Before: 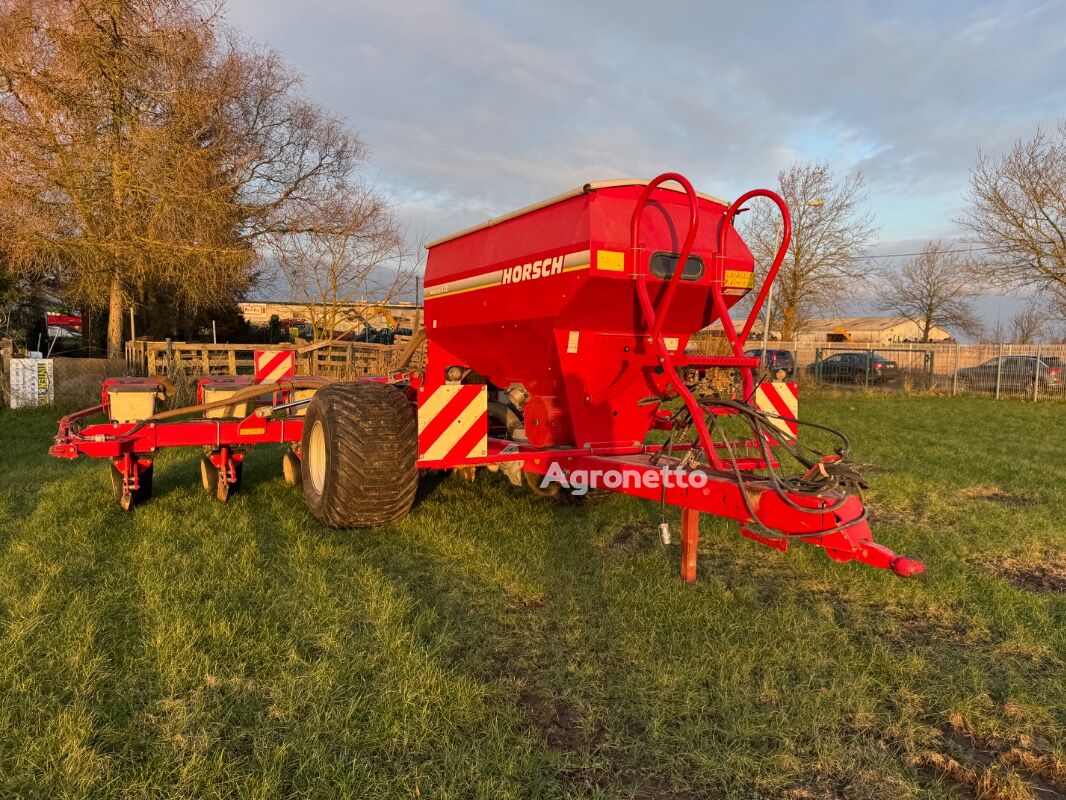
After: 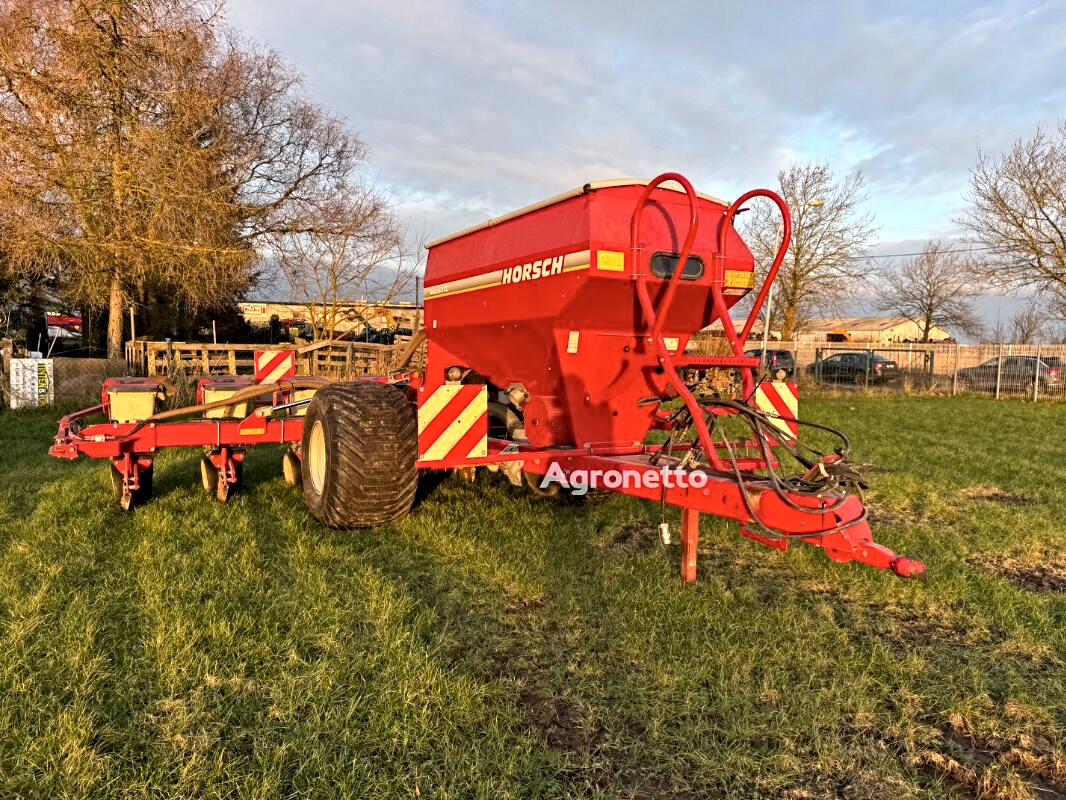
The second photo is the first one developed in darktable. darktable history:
contrast equalizer: octaves 7, y [[0.5, 0.501, 0.525, 0.597, 0.58, 0.514], [0.5 ×6], [0.5 ×6], [0 ×6], [0 ×6]]
tone equalizer: -8 EV -0.383 EV, -7 EV -0.399 EV, -6 EV -0.327 EV, -5 EV -0.251 EV, -3 EV 0.192 EV, -2 EV 0.325 EV, -1 EV 0.392 EV, +0 EV 0.44 EV
color zones: curves: ch1 [(0.077, 0.436) (0.25, 0.5) (0.75, 0.5)]
